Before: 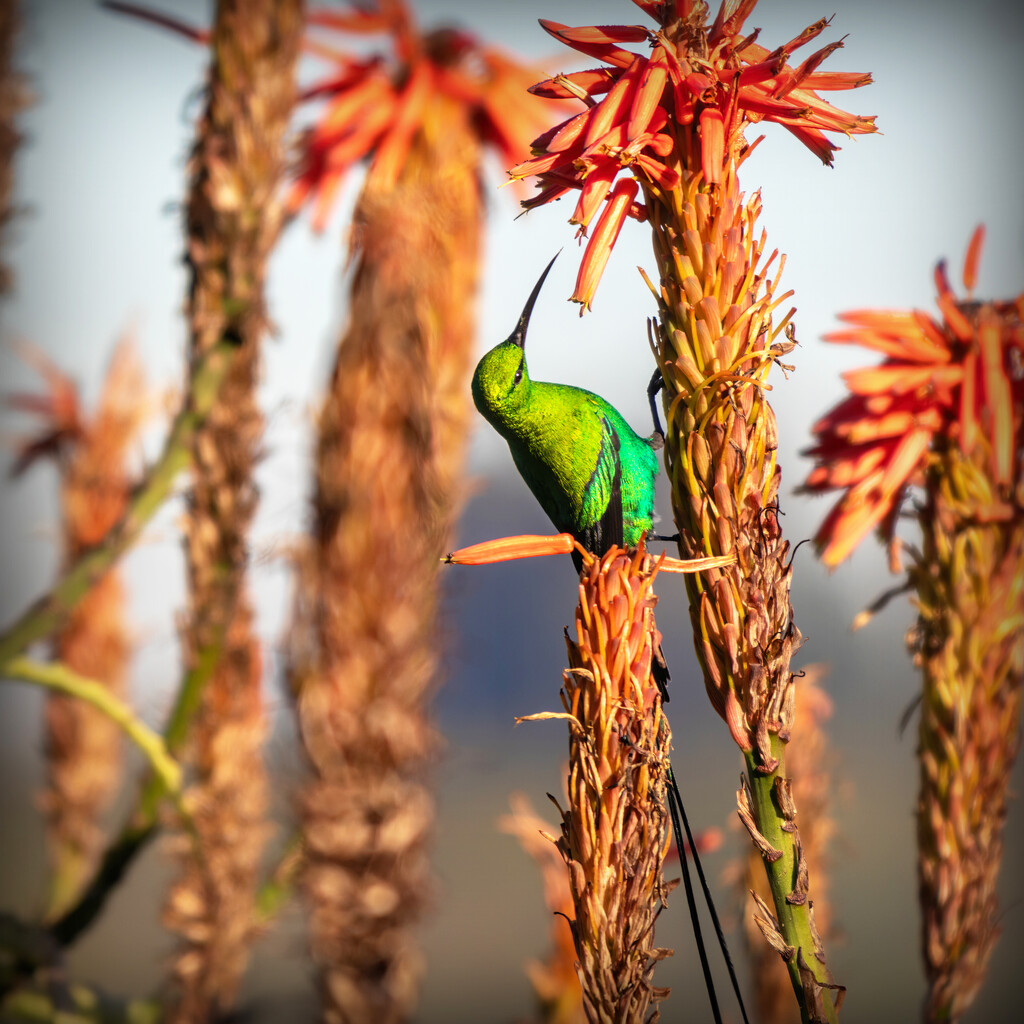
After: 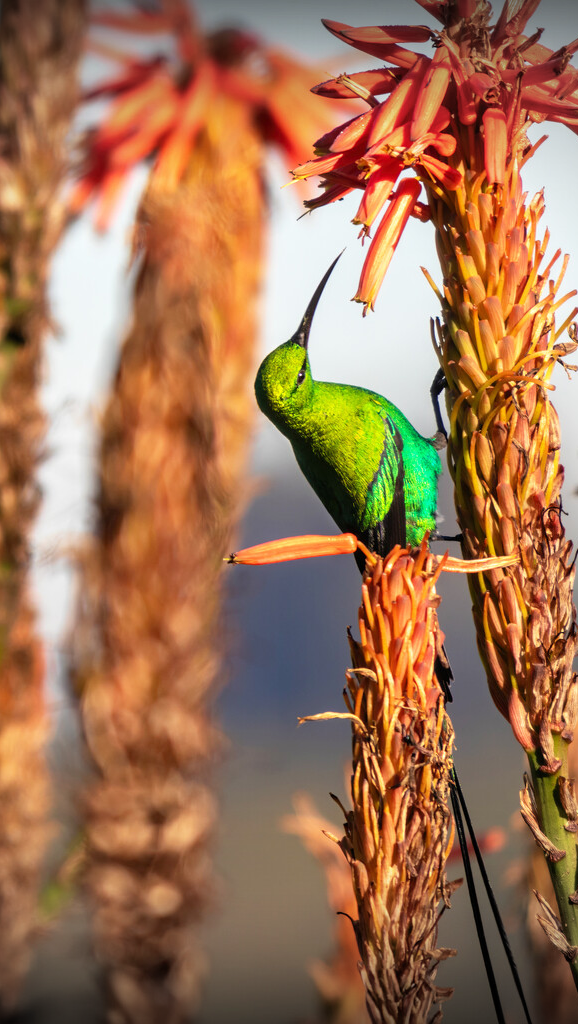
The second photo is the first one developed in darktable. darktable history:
vignetting: fall-off start 74.01%, brightness -0.575, unbound false
crop: left 21.275%, right 22.234%
